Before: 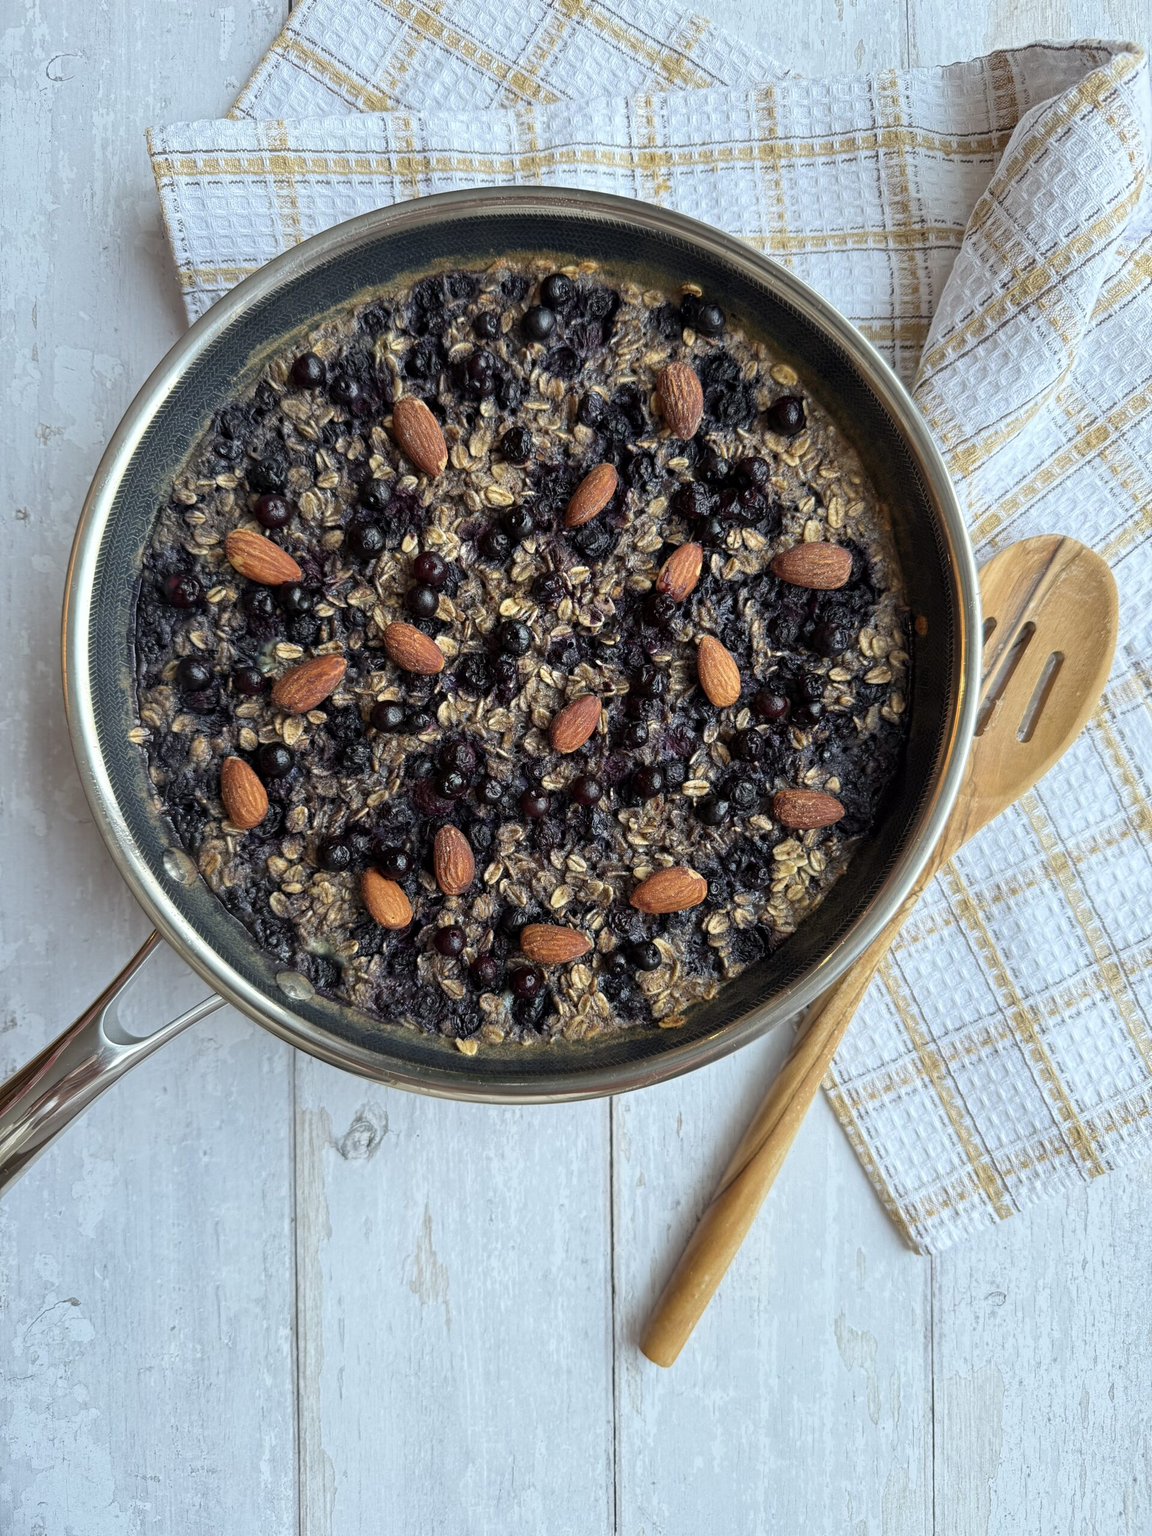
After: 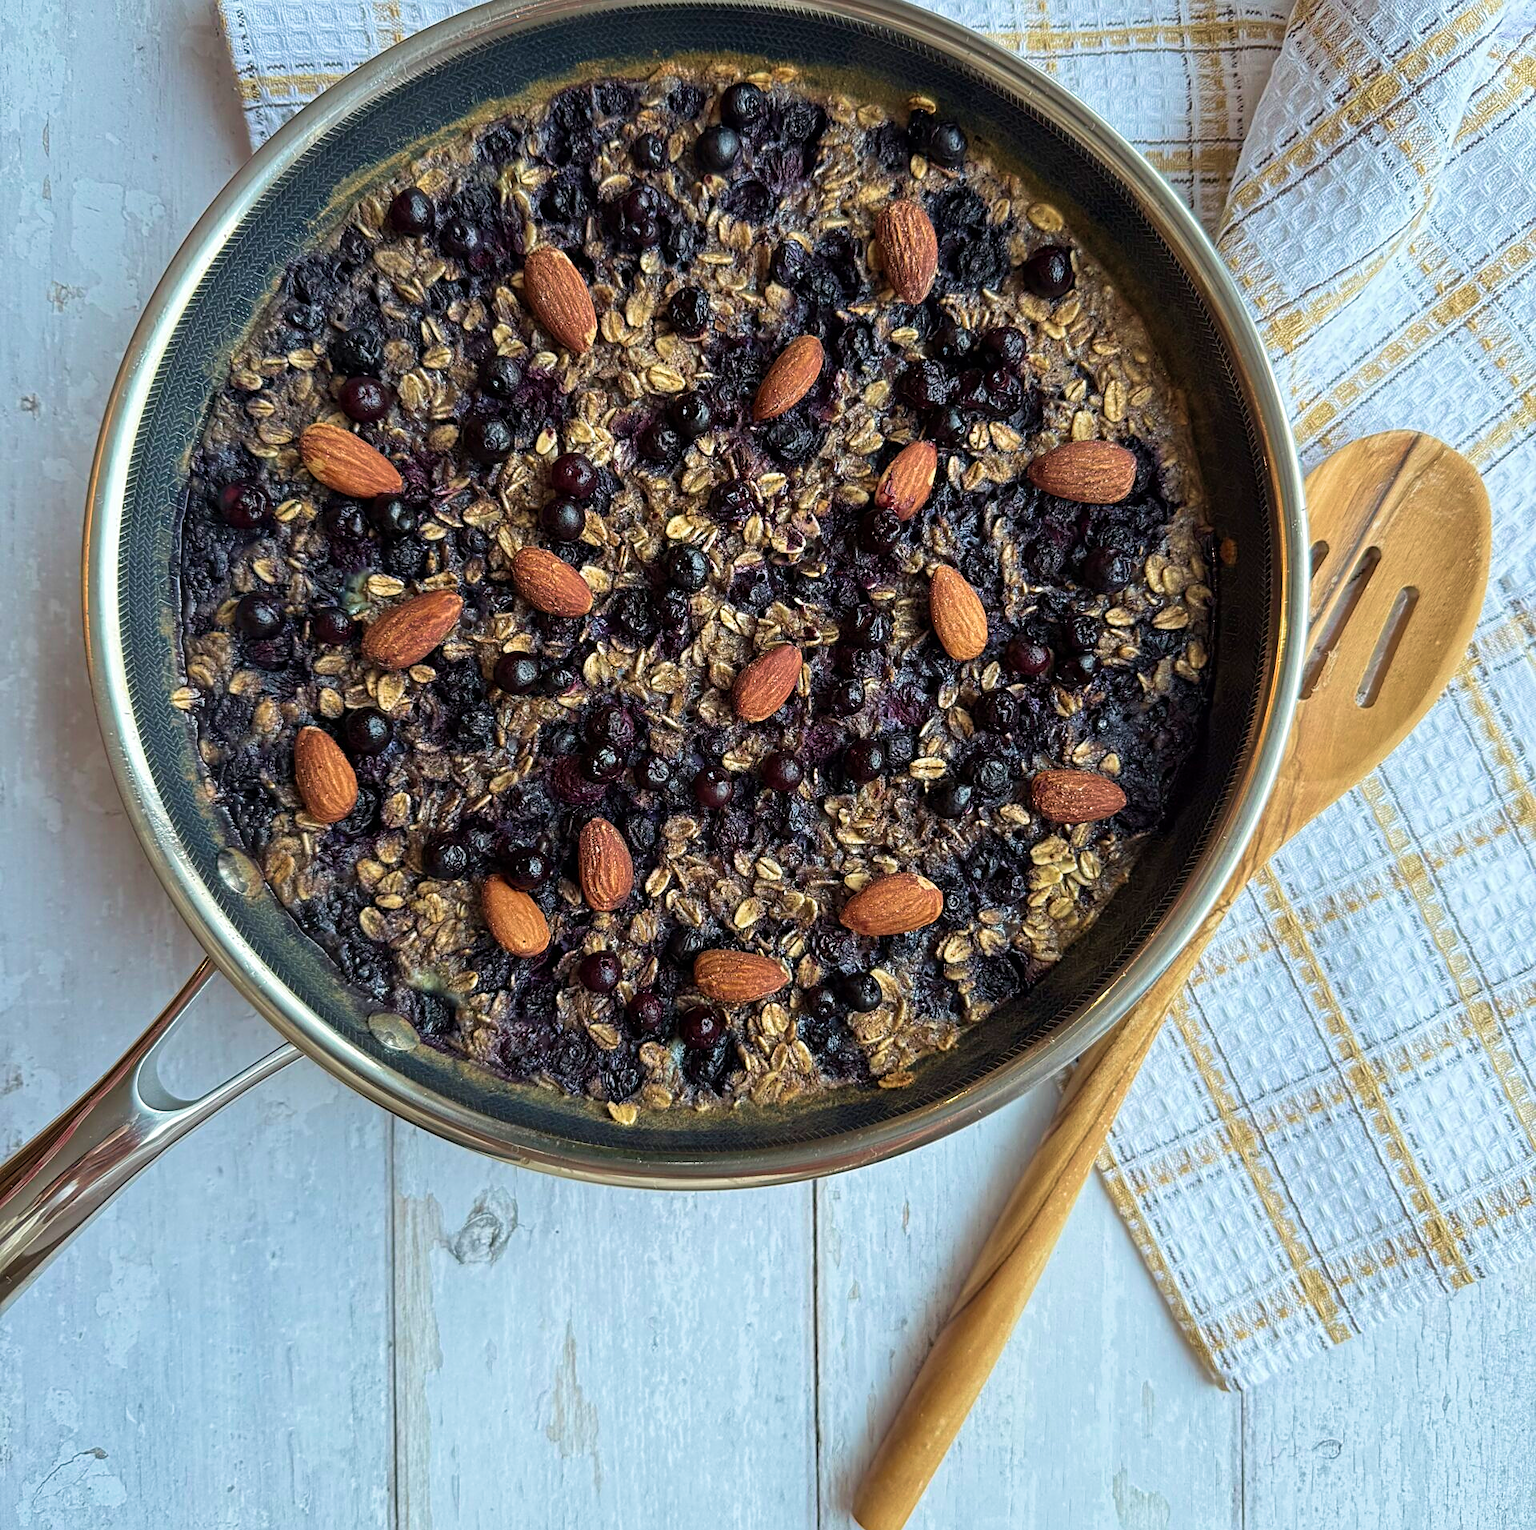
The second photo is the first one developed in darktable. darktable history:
color zones: curves: ch0 [(0.25, 0.5) (0.428, 0.473) (0.75, 0.5)]; ch1 [(0.243, 0.479) (0.398, 0.452) (0.75, 0.5)]
crop: top 13.822%, bottom 11.425%
velvia: strength 44.73%
sharpen: on, module defaults
